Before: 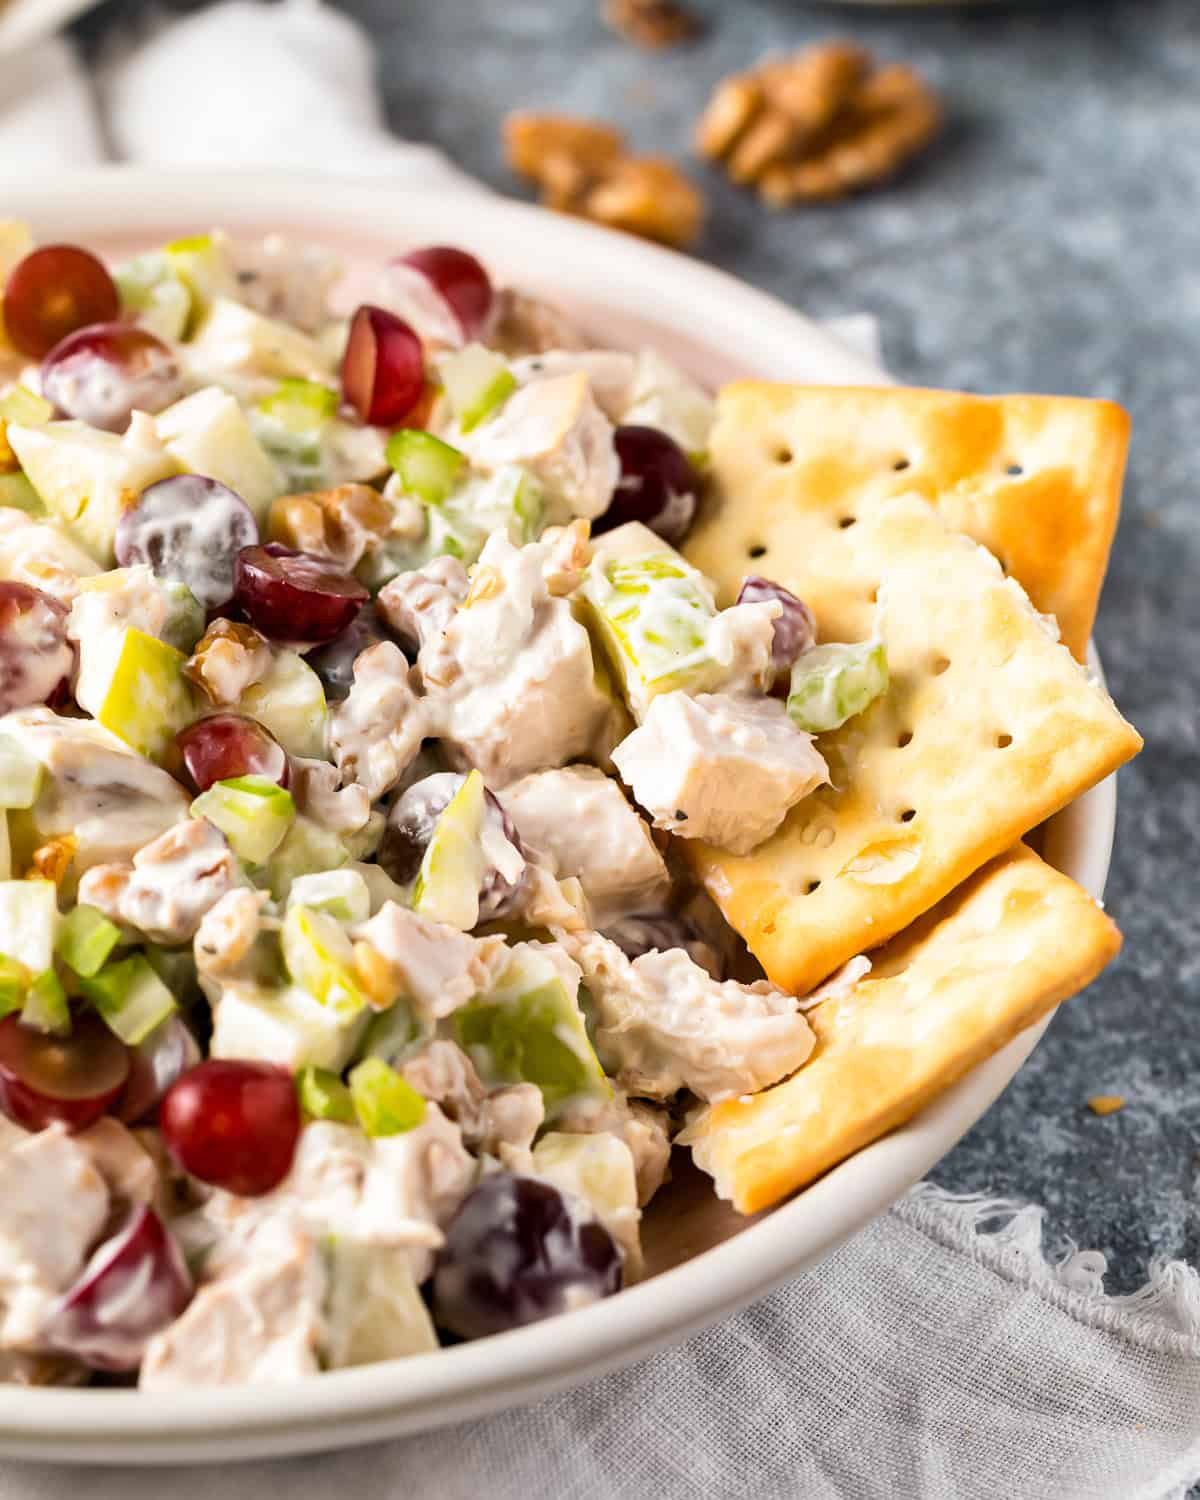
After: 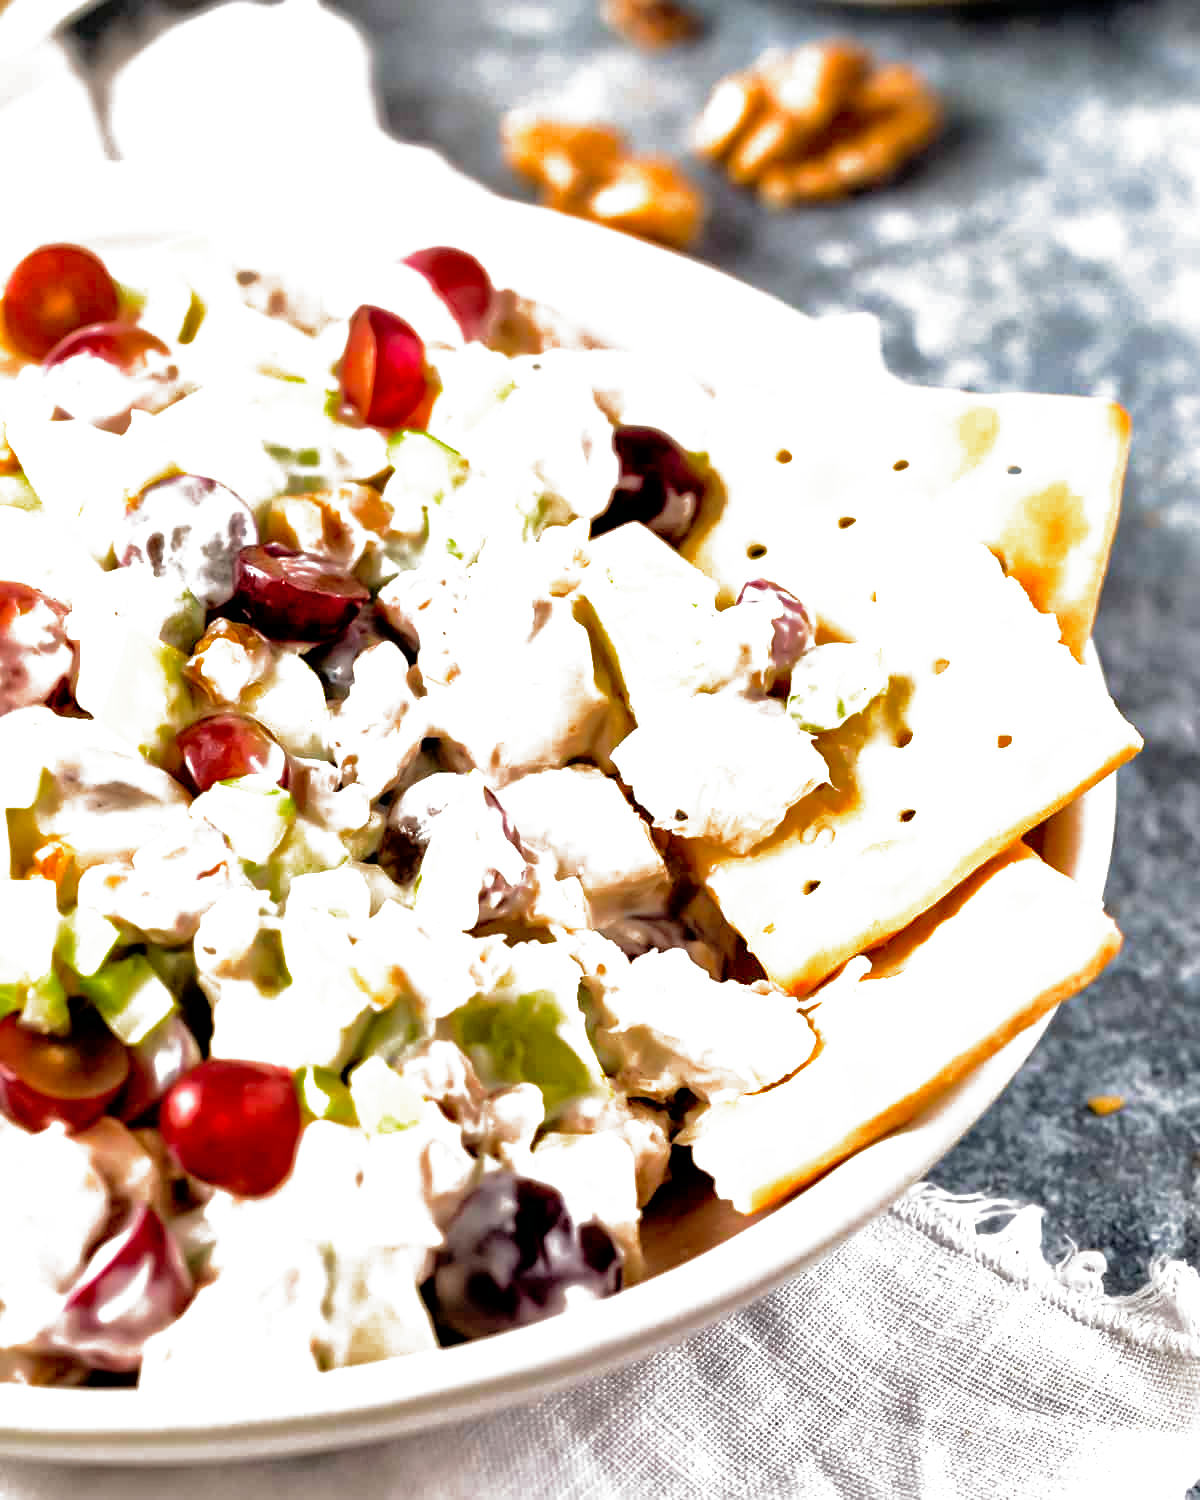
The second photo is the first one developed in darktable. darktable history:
tone equalizer: -8 EV -0.724 EV, -7 EV -0.715 EV, -6 EV -0.612 EV, -5 EV -0.383 EV, -3 EV 0.398 EV, -2 EV 0.6 EV, -1 EV 0.696 EV, +0 EV 0.748 EV
filmic rgb: black relative exposure -8.22 EV, white relative exposure 2.2 EV, target white luminance 99.995%, hardness 7.06, latitude 75.1%, contrast 1.315, highlights saturation mix -2.75%, shadows ↔ highlights balance 29.67%, preserve chrominance no, color science v5 (2021), iterations of high-quality reconstruction 0
shadows and highlights: on, module defaults
